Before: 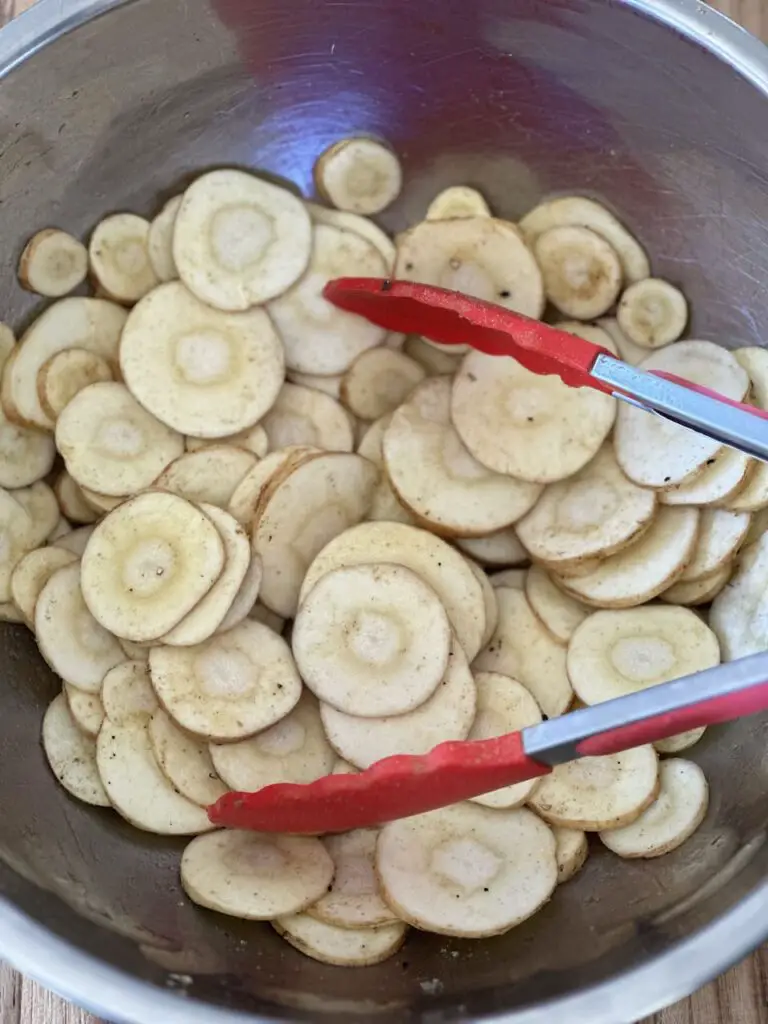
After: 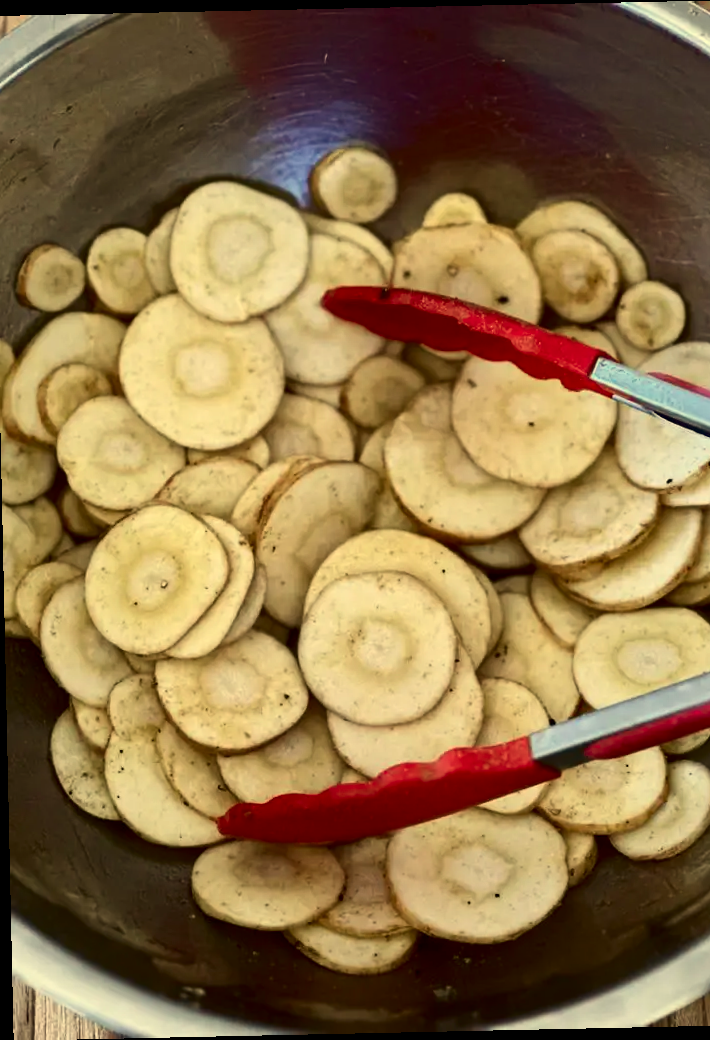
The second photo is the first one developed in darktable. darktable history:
white balance: red 1.08, blue 0.791
crop and rotate: left 1.088%, right 8.807%
contrast brightness saturation: contrast 0.19, brightness -0.24, saturation 0.11
rotate and perspective: rotation -1.24°, automatic cropping off
